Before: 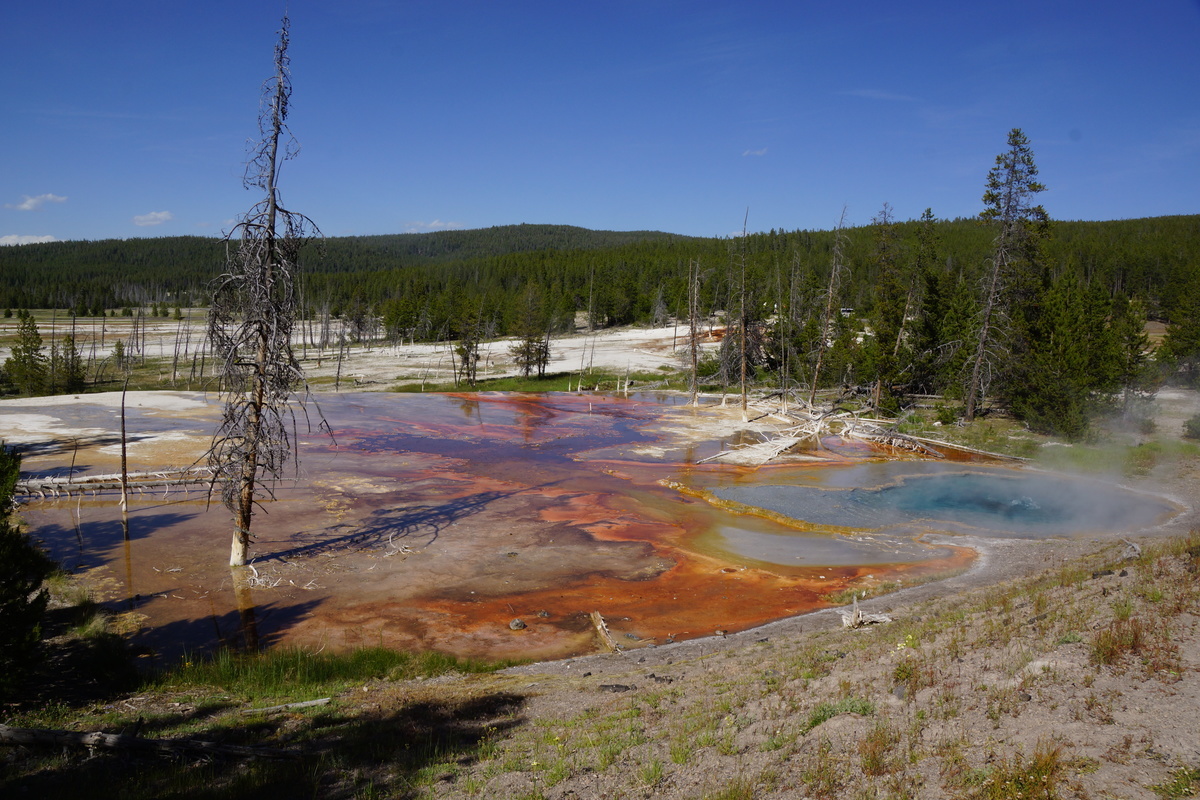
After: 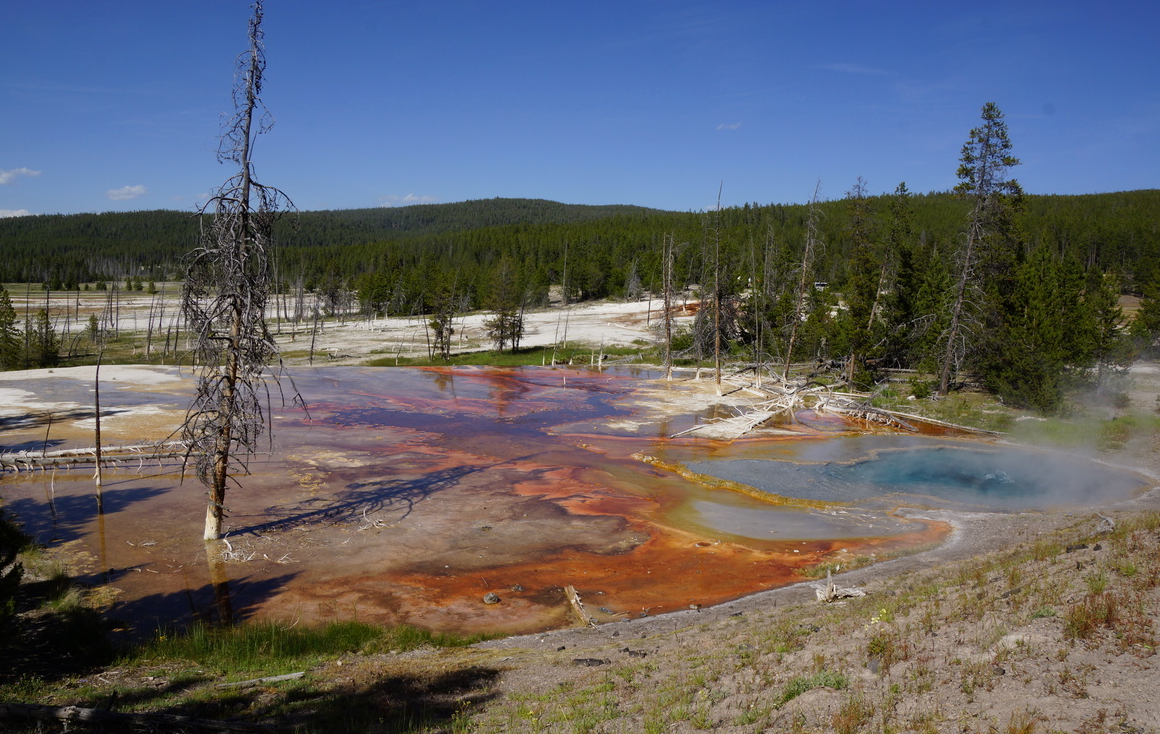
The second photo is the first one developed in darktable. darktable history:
base curve: curves: ch0 [(0, 0) (0.989, 0.992)], preserve colors none
crop: left 2.214%, top 3.281%, right 1.104%, bottom 4.905%
tone equalizer: on, module defaults
local contrast: mode bilateral grid, contrast 16, coarseness 35, detail 105%, midtone range 0.2
